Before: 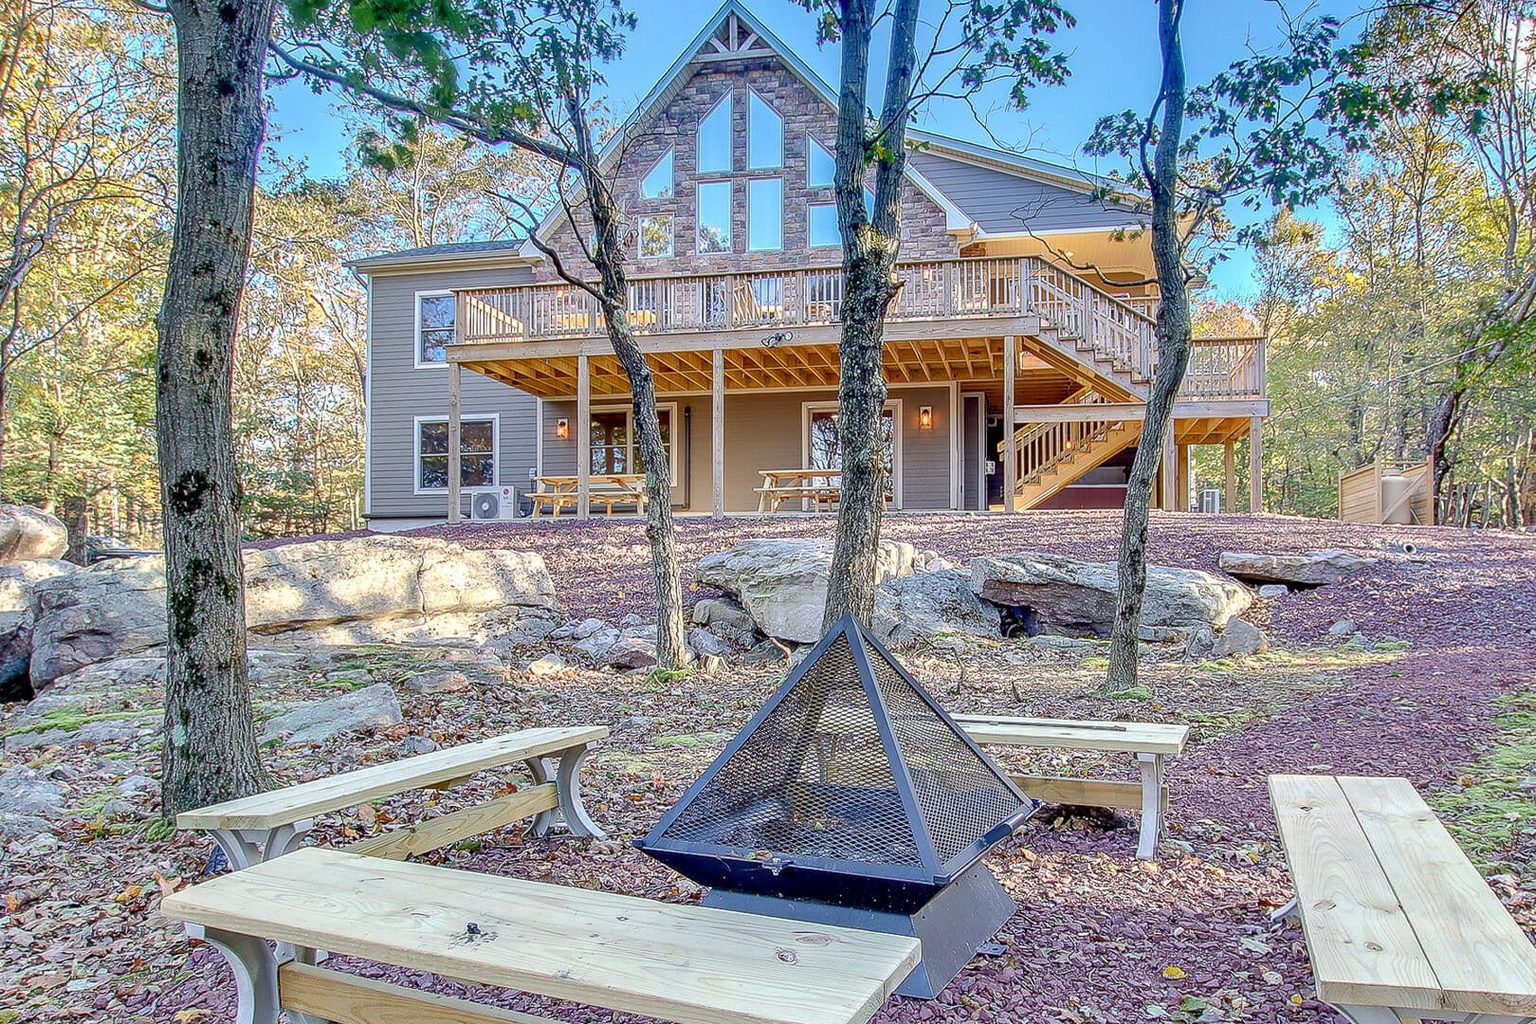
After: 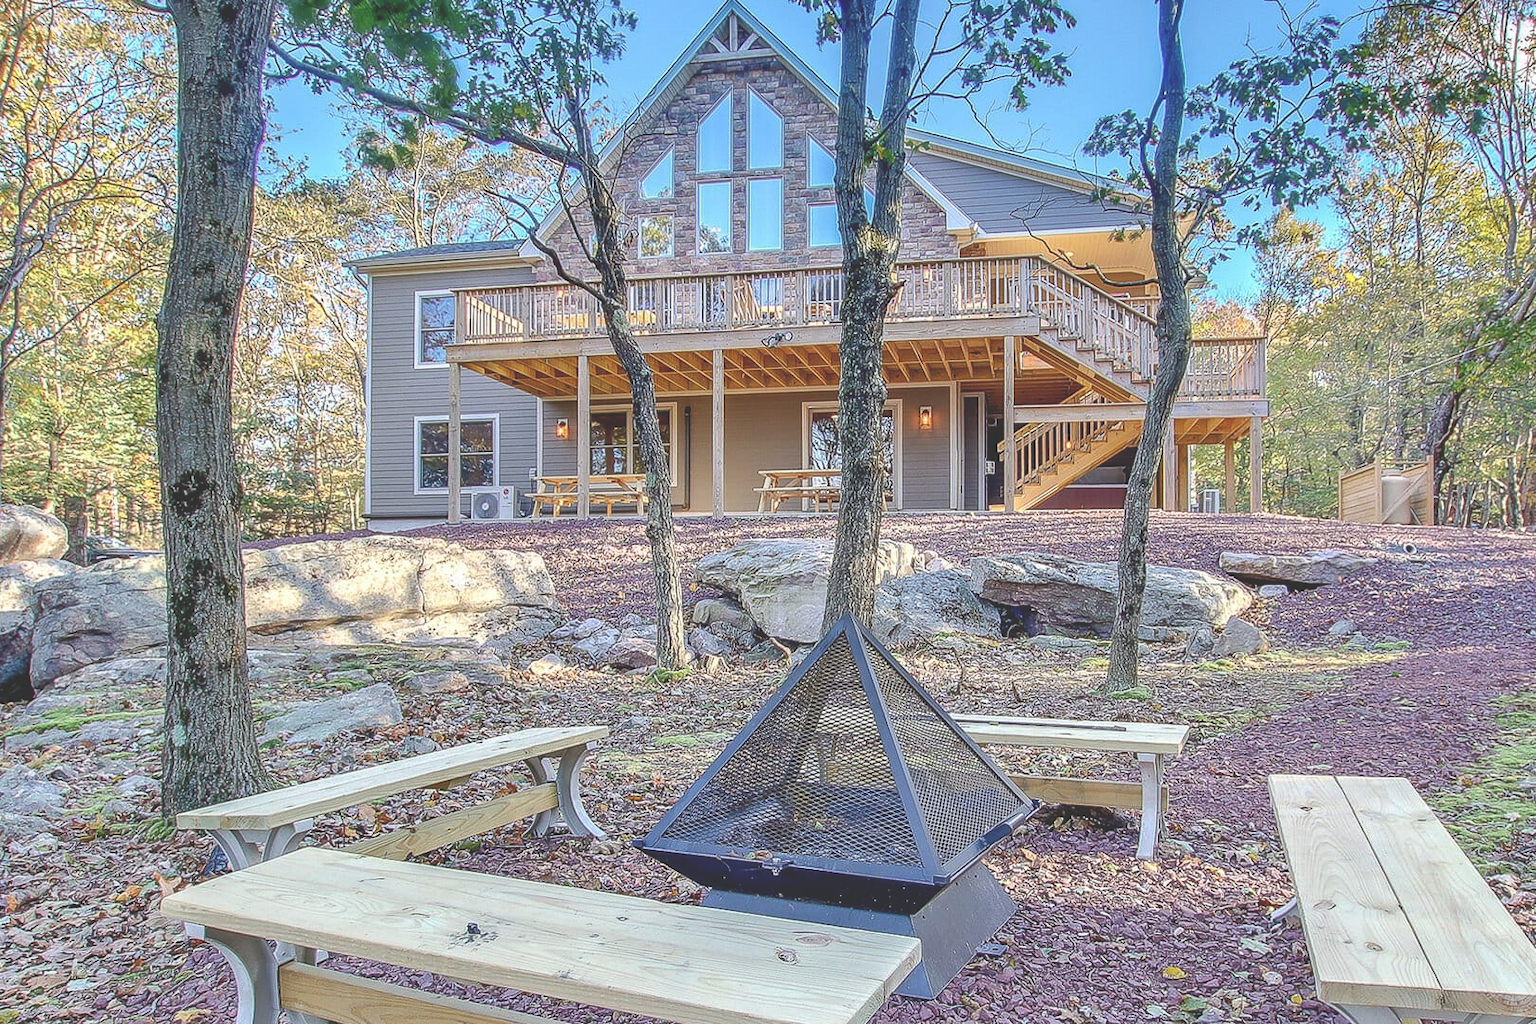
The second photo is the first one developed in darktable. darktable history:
exposure: black level correction -0.031, compensate exposure bias true, compensate highlight preservation false
